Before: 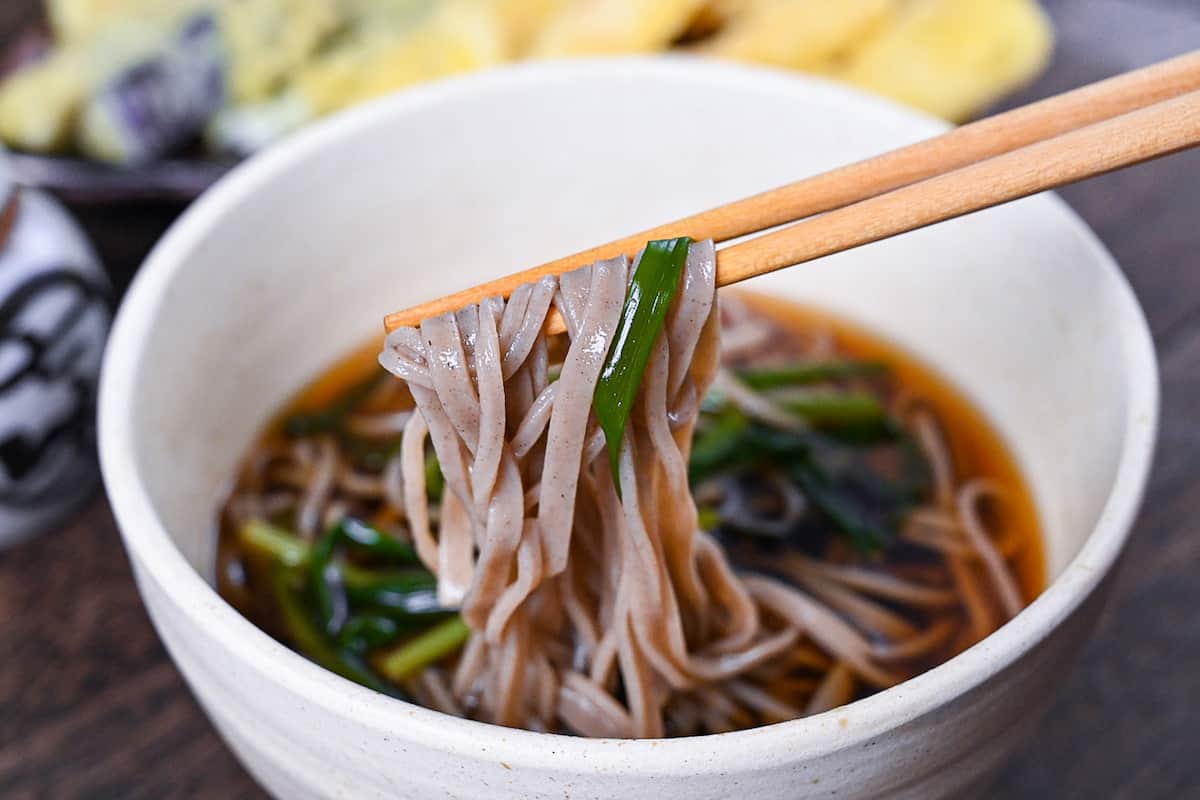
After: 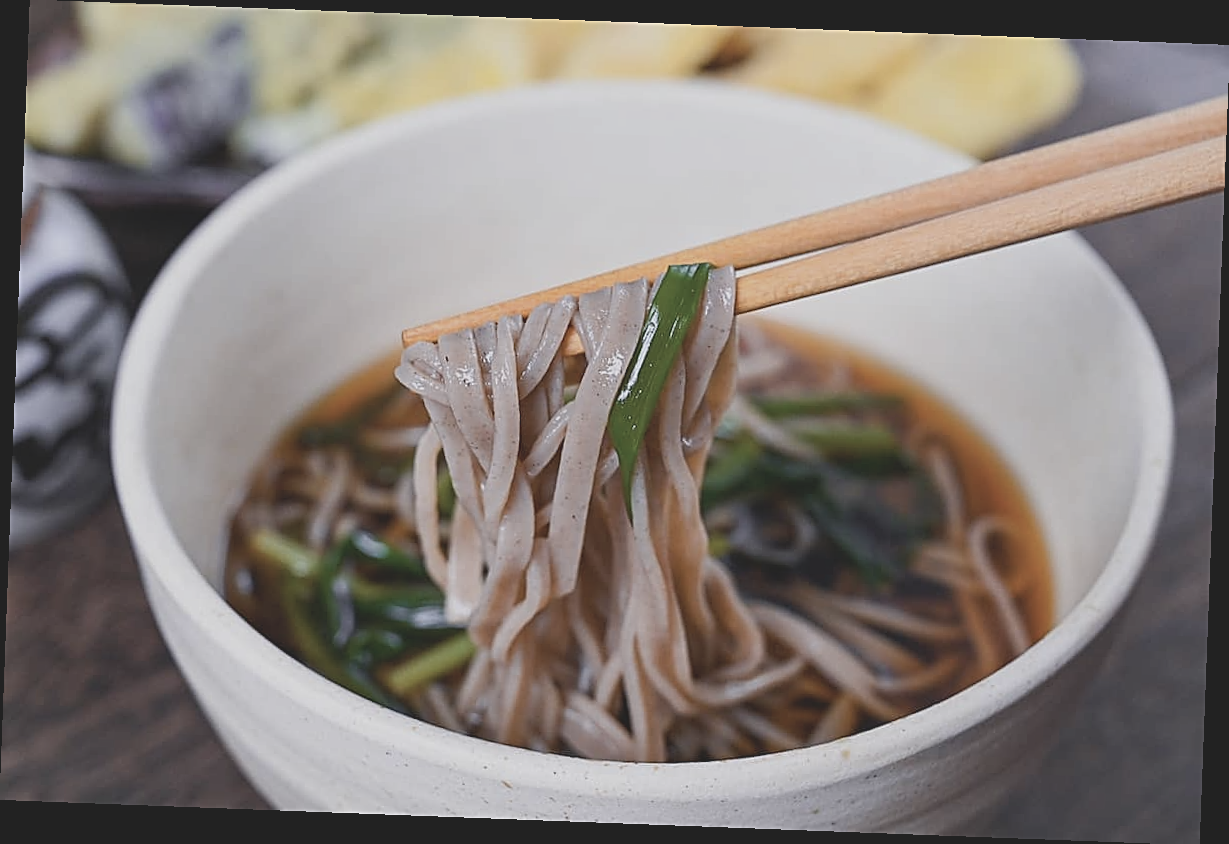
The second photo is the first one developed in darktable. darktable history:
rotate and perspective: rotation 2.17°, automatic cropping off
contrast brightness saturation: contrast -0.26, saturation -0.43
sharpen: on, module defaults
